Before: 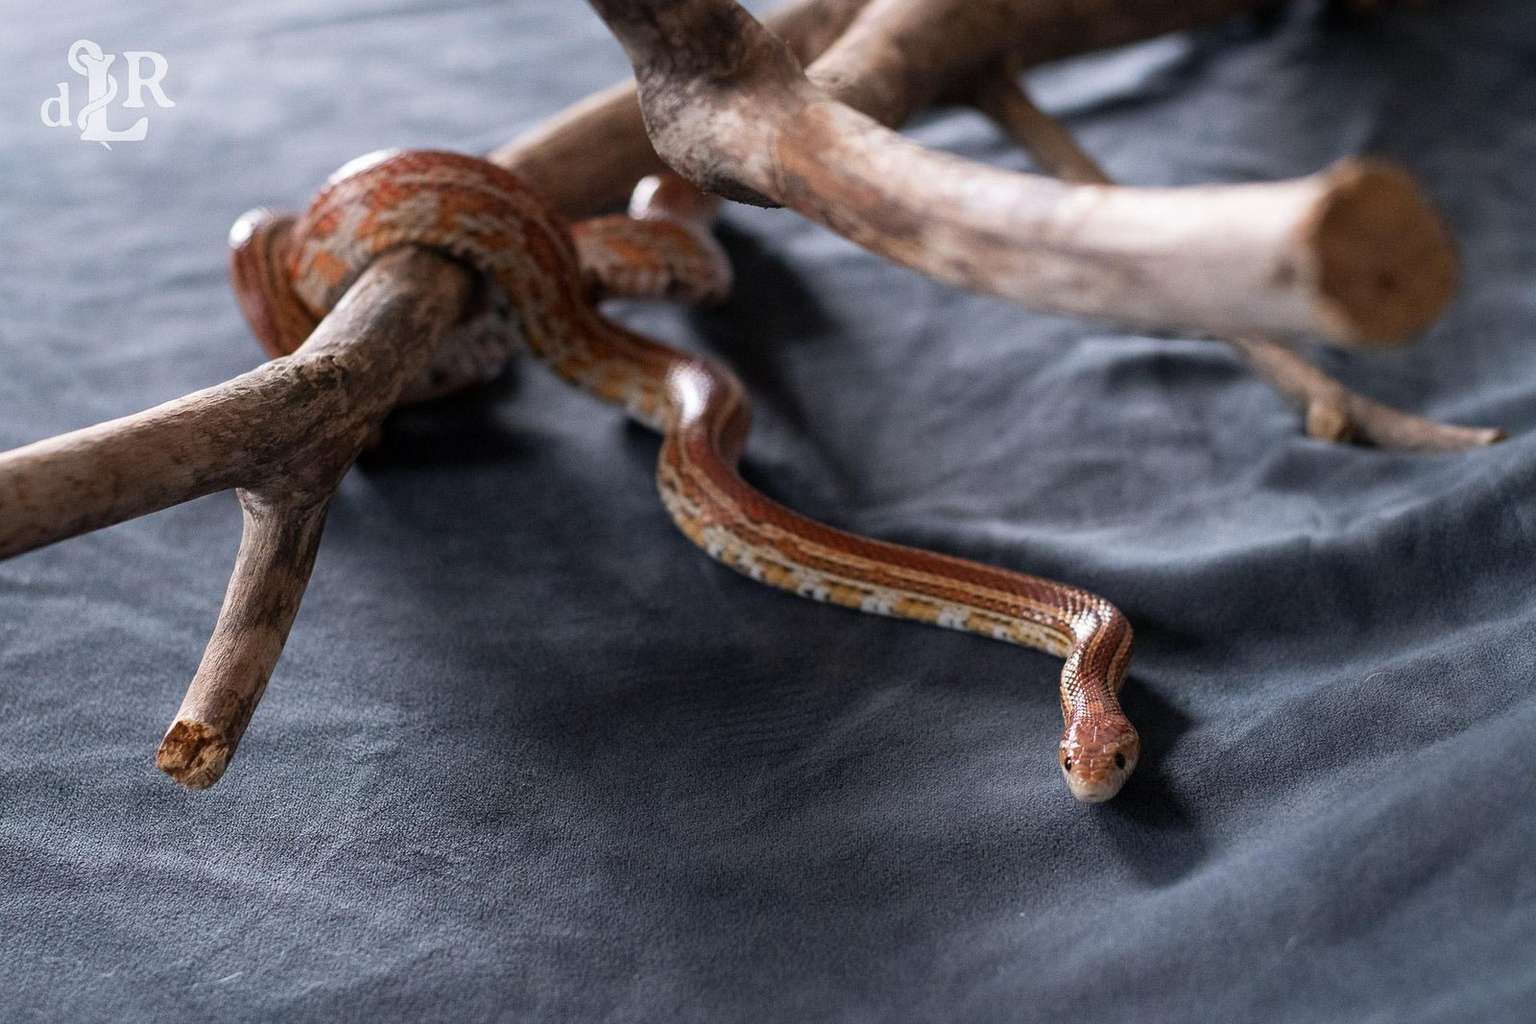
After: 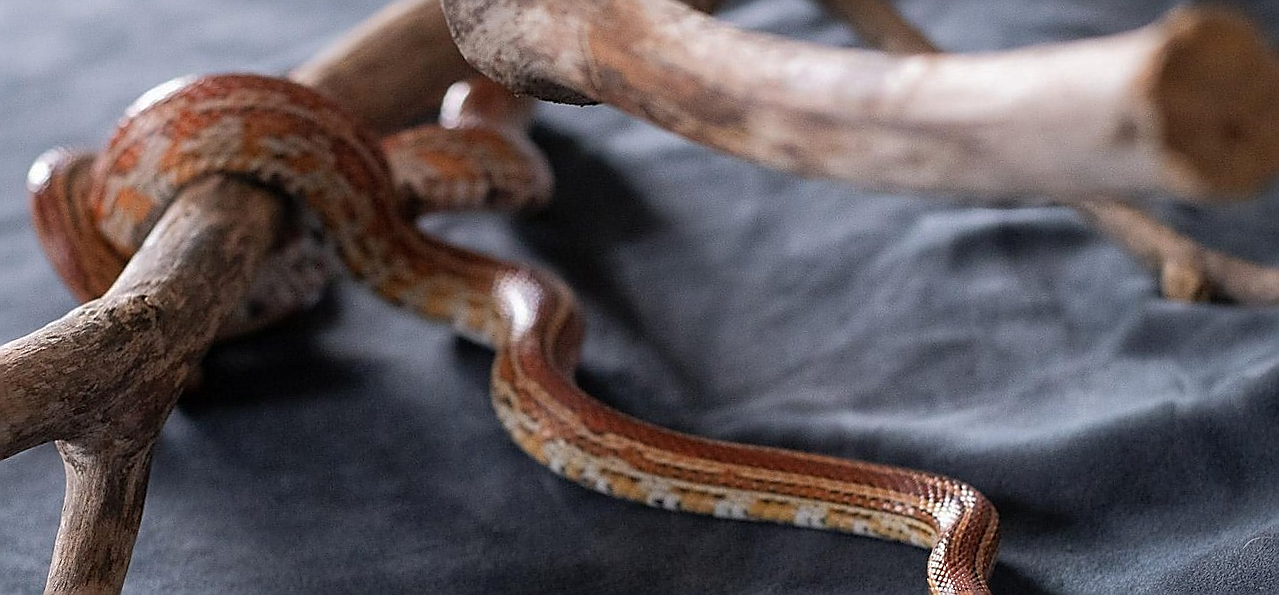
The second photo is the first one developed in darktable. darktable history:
rotate and perspective: rotation -4.57°, crop left 0.054, crop right 0.944, crop top 0.087, crop bottom 0.914
shadows and highlights: shadows 30
sharpen: radius 1.4, amount 1.25, threshold 0.7
crop and rotate: left 9.345%, top 7.22%, right 4.982%, bottom 32.331%
